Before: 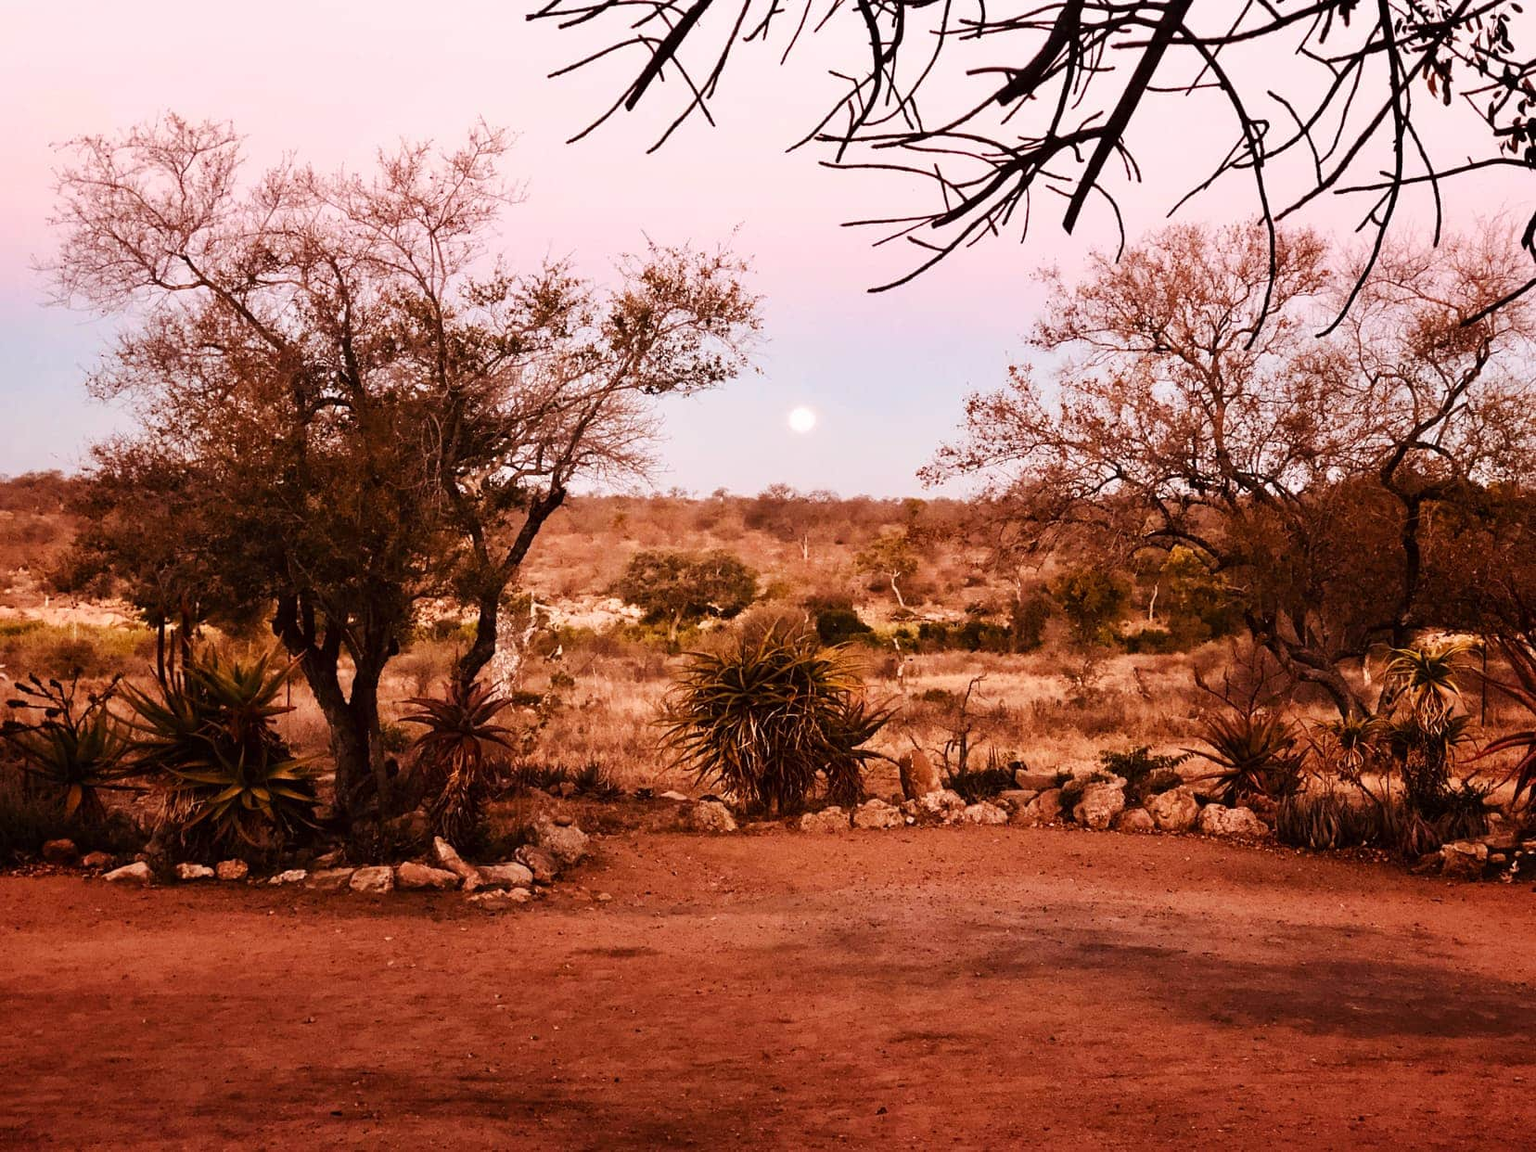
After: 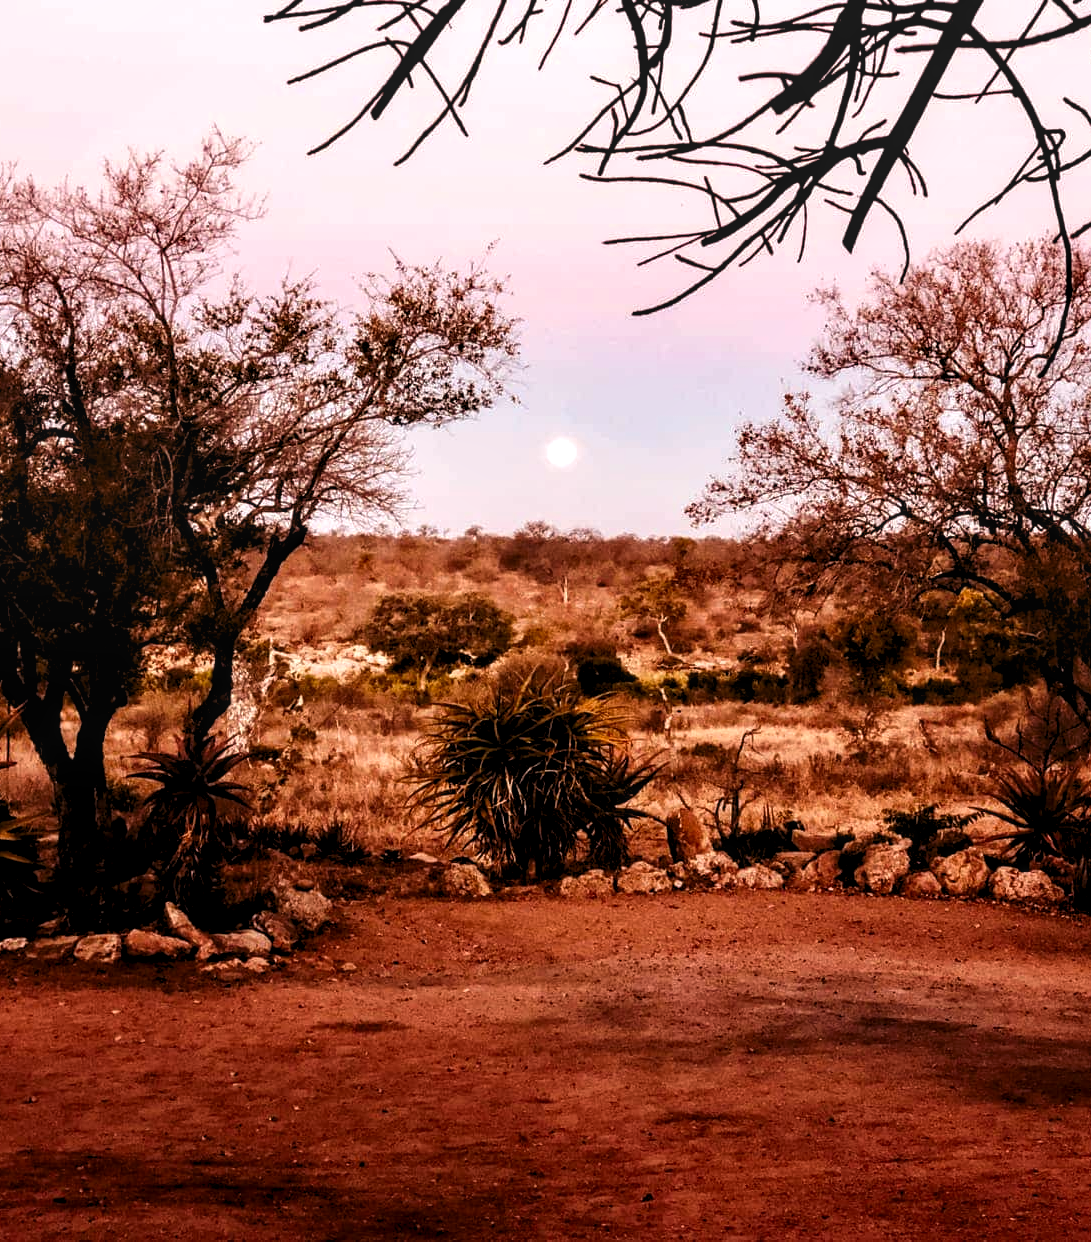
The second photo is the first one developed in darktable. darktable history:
local contrast: on, module defaults
crop and rotate: left 18.335%, right 15.731%
levels: levels [0.062, 0.494, 0.925]
contrast brightness saturation: contrast 0.065, brightness -0.132, saturation 0.059
